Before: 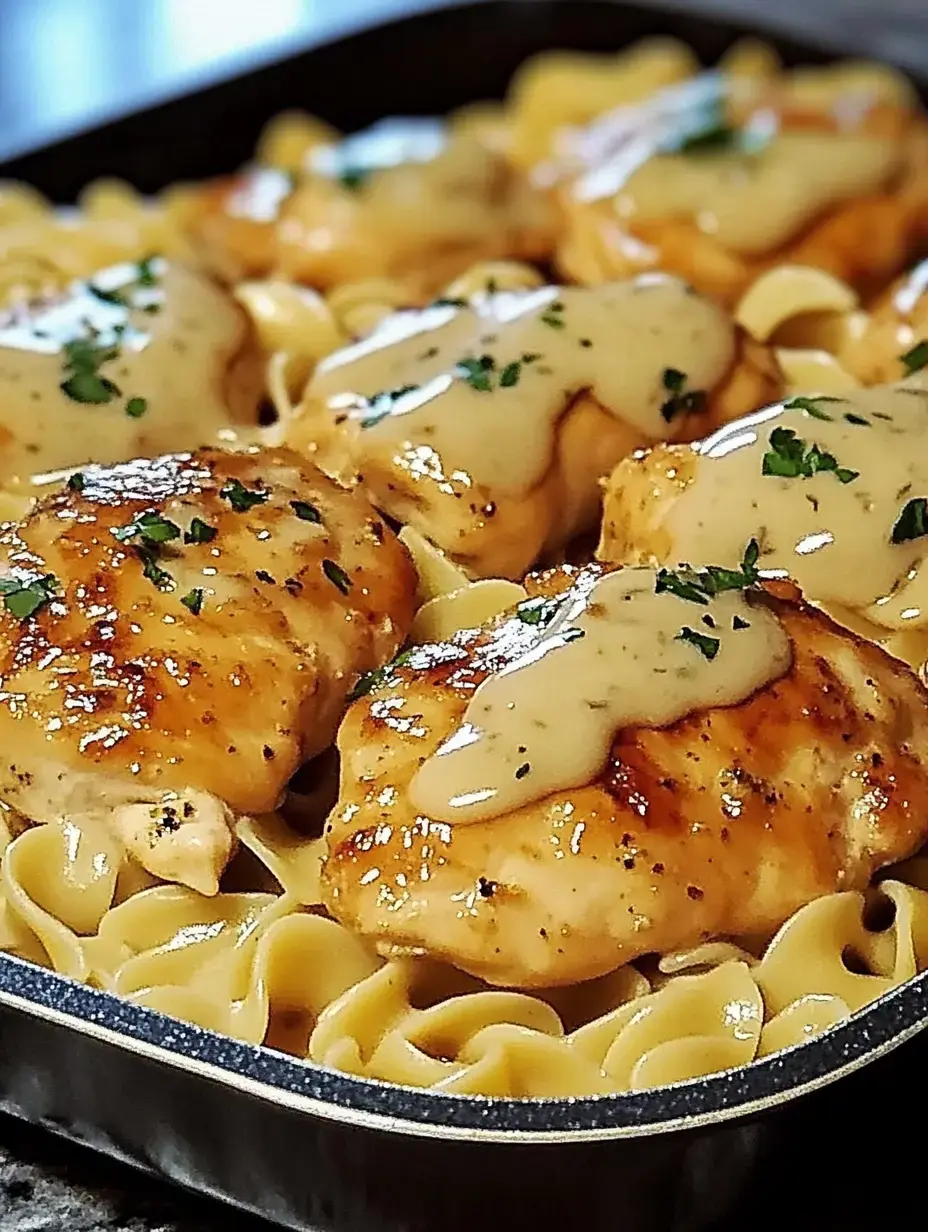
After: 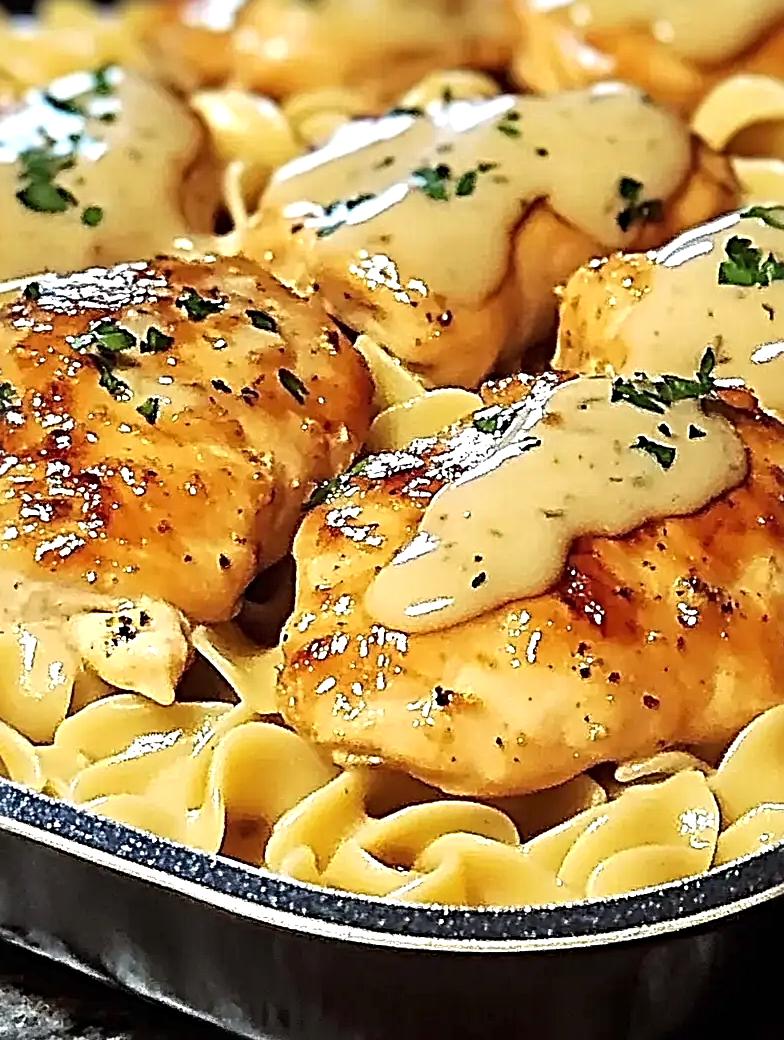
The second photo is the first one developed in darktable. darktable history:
crop and rotate: left 4.842%, top 15.51%, right 10.668%
sharpen: radius 4.883
exposure: black level correction 0, exposure 0.5 EV, compensate highlight preservation false
